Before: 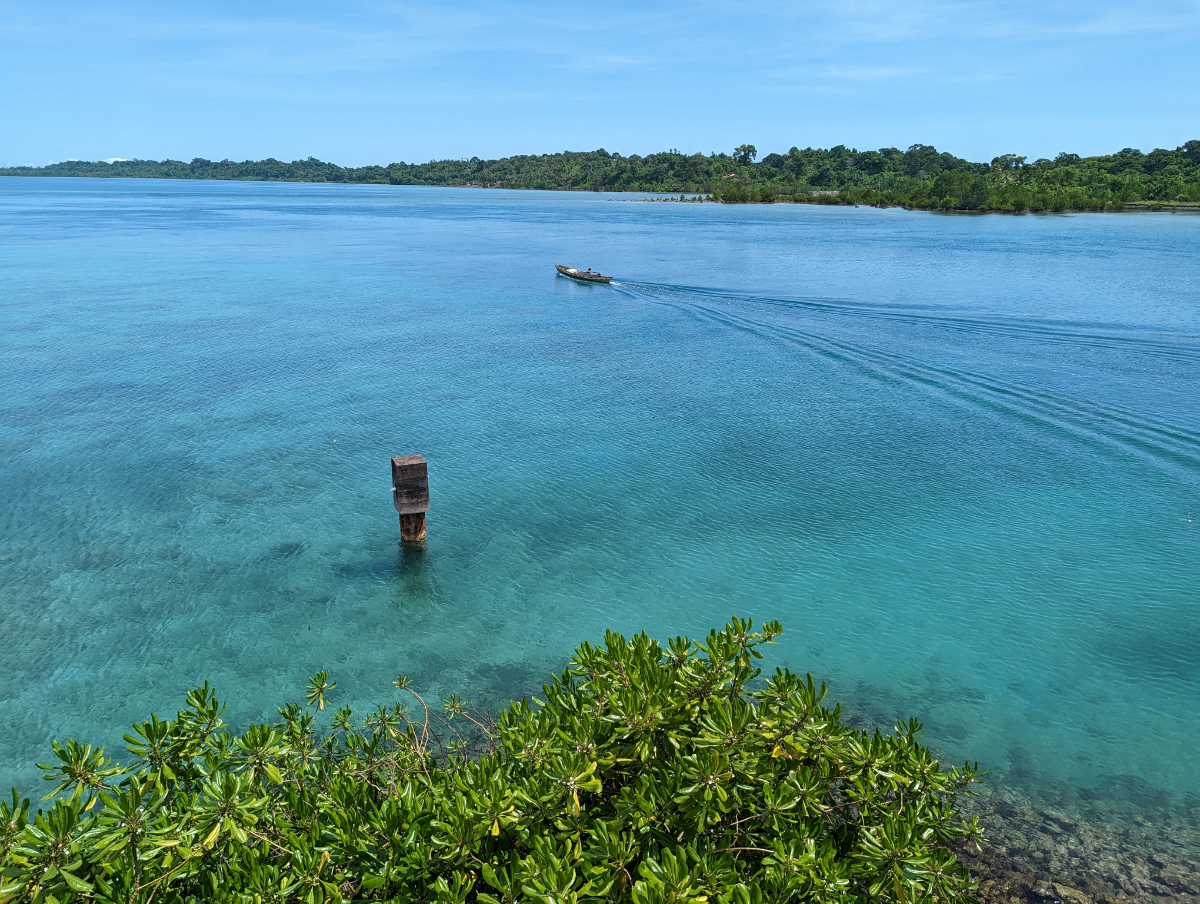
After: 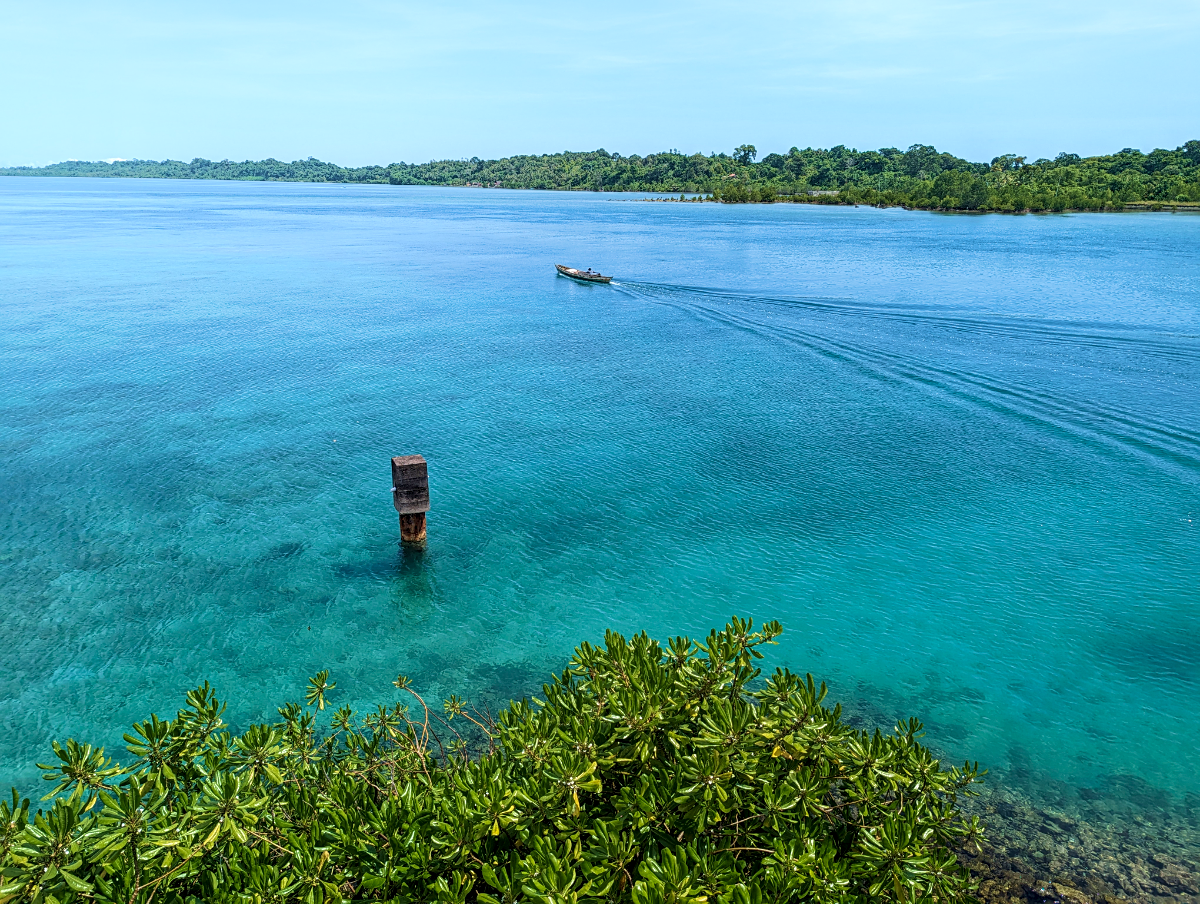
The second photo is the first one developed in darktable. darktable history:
shadows and highlights: shadows -54.3, highlights 86.09, soften with gaussian
velvia: strength 45%
sharpen: amount 0.2
local contrast: on, module defaults
